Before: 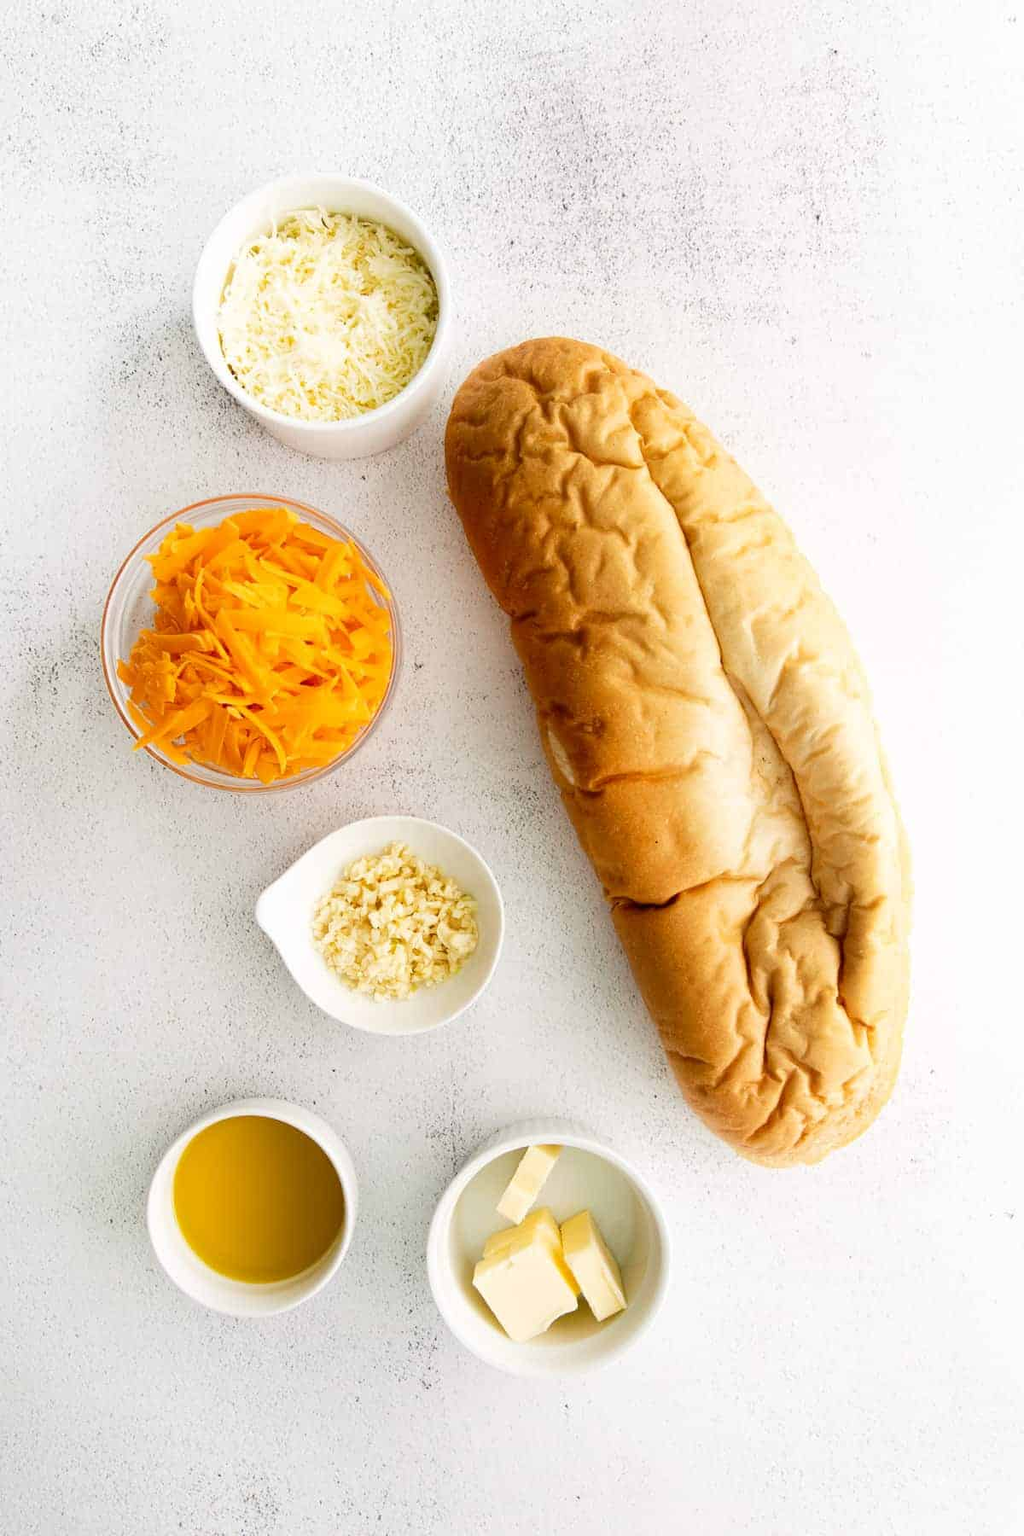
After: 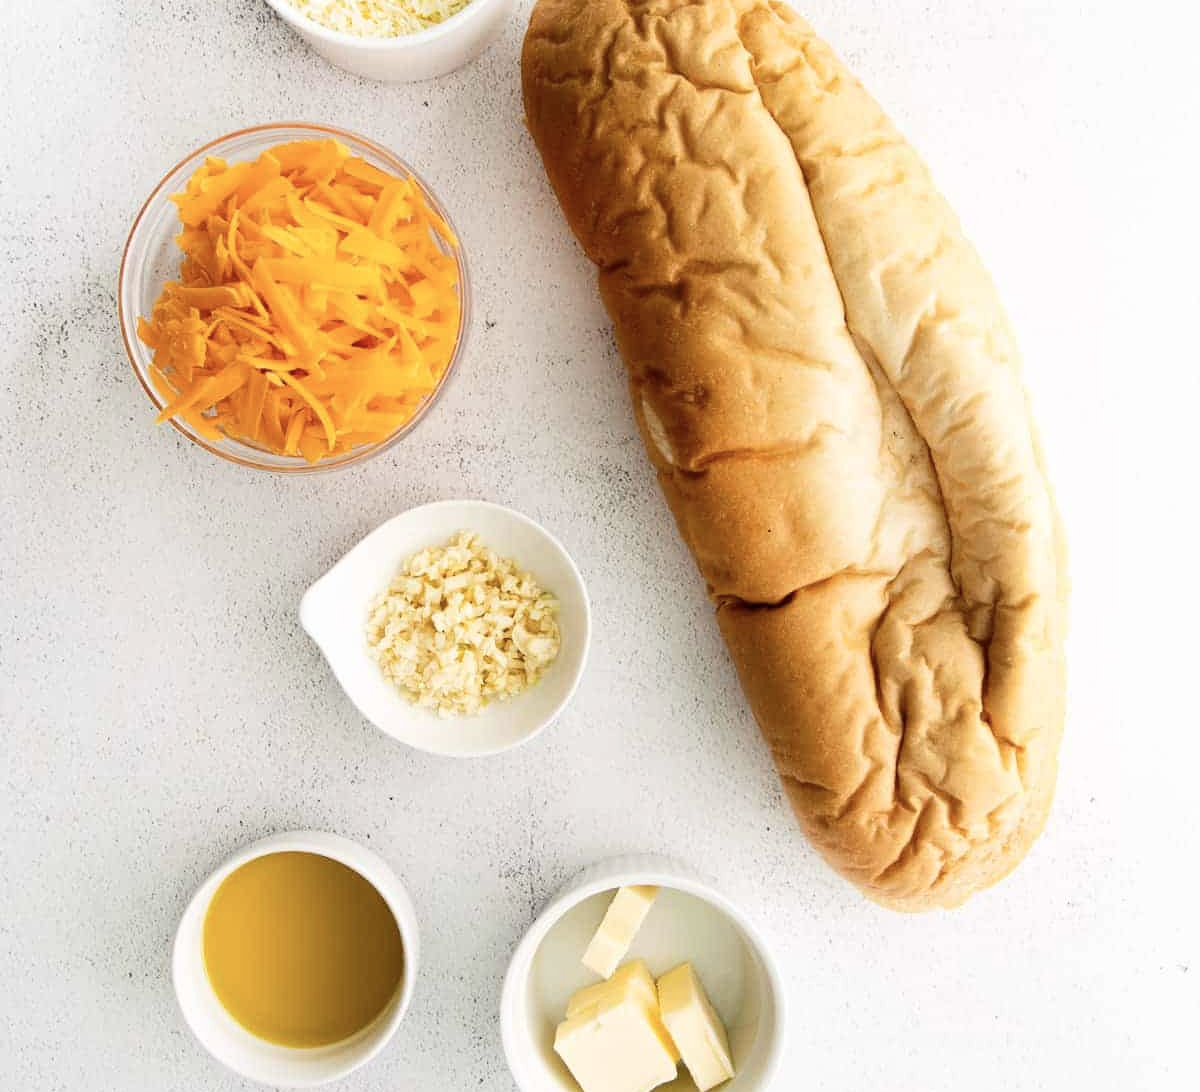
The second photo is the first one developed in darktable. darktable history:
white balance: red 1, blue 1
crop and rotate: top 25.357%, bottom 13.942%
contrast brightness saturation: contrast 0.11, saturation -0.17
